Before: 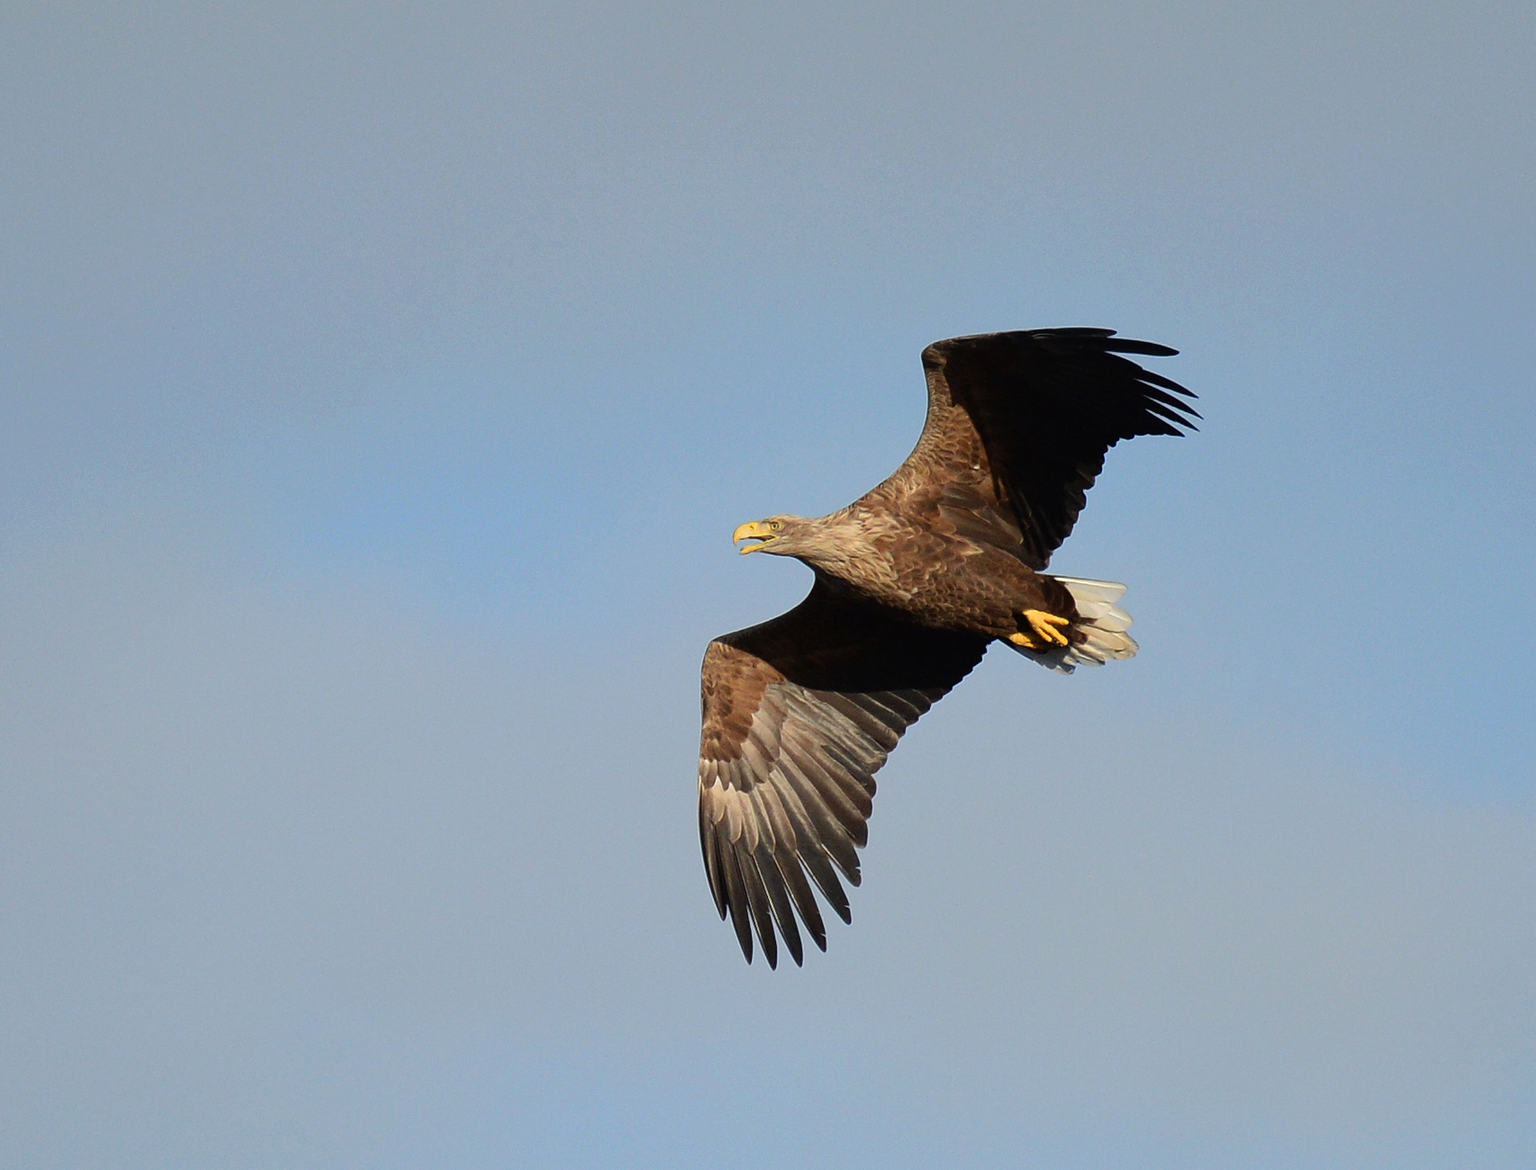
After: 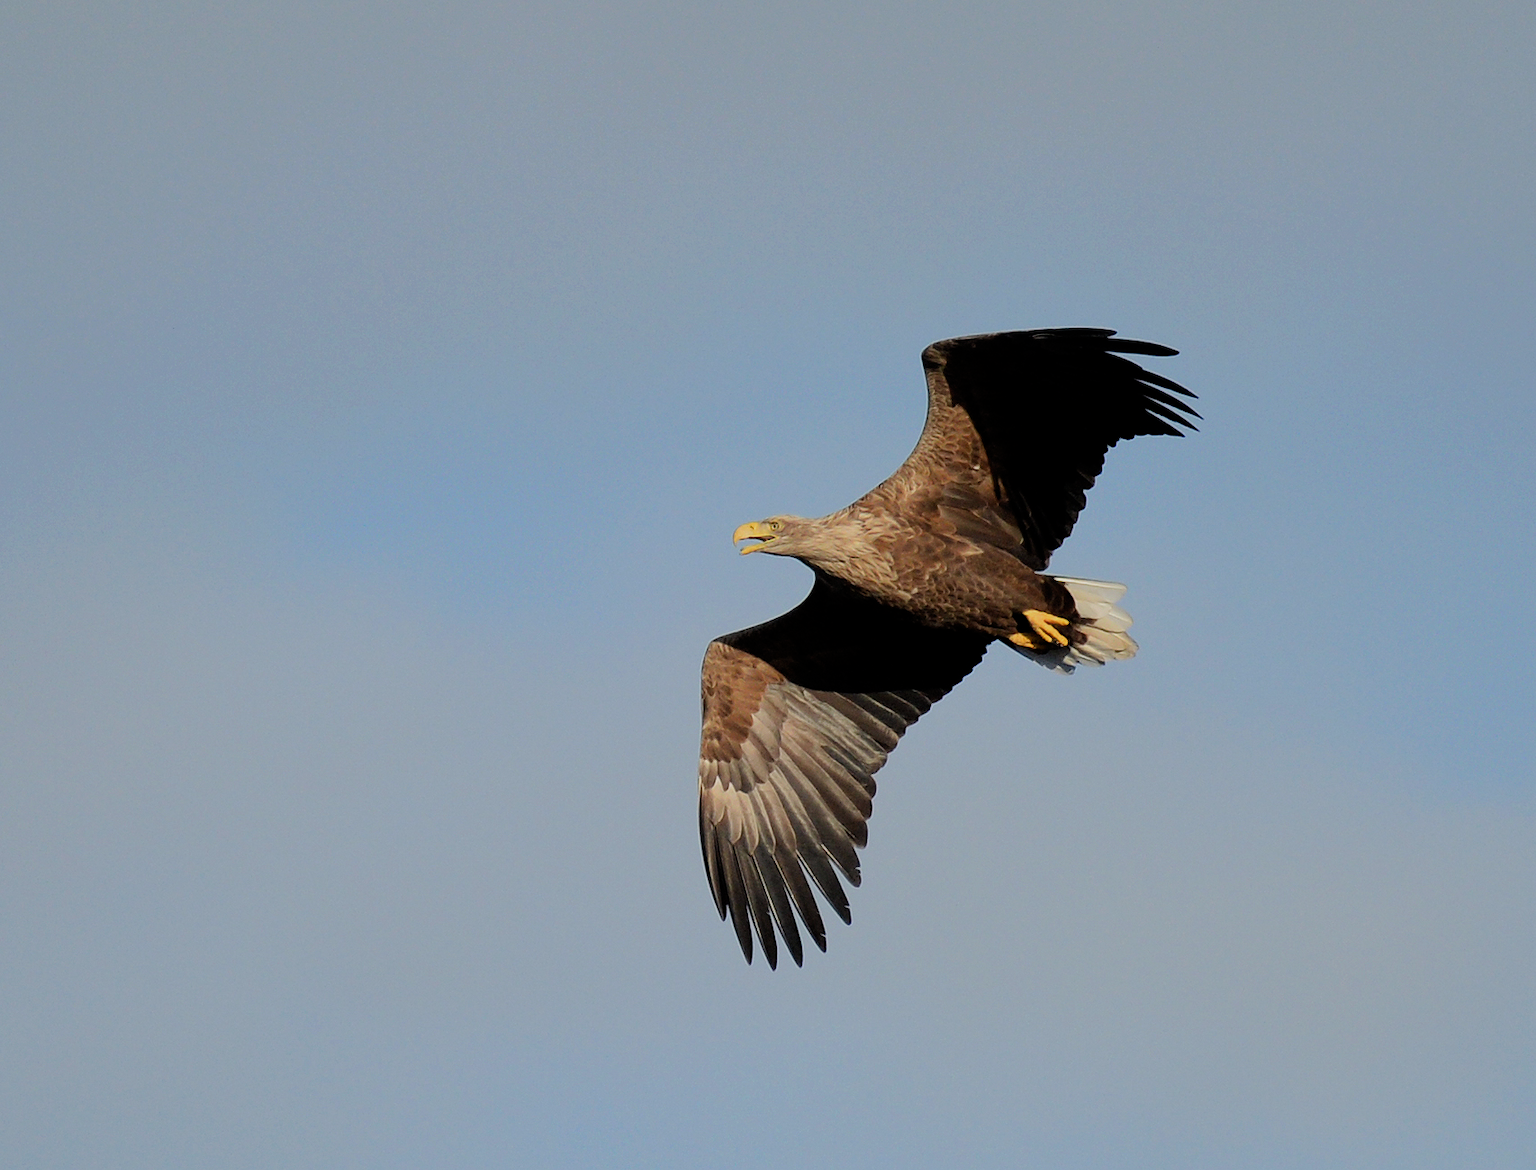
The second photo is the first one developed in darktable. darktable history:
filmic rgb: middle gray luminance 18.43%, black relative exposure -8.94 EV, white relative exposure 3.74 EV, target black luminance 0%, hardness 4.84, latitude 67.51%, contrast 0.941, highlights saturation mix 21.27%, shadows ↔ highlights balance 21.39%
